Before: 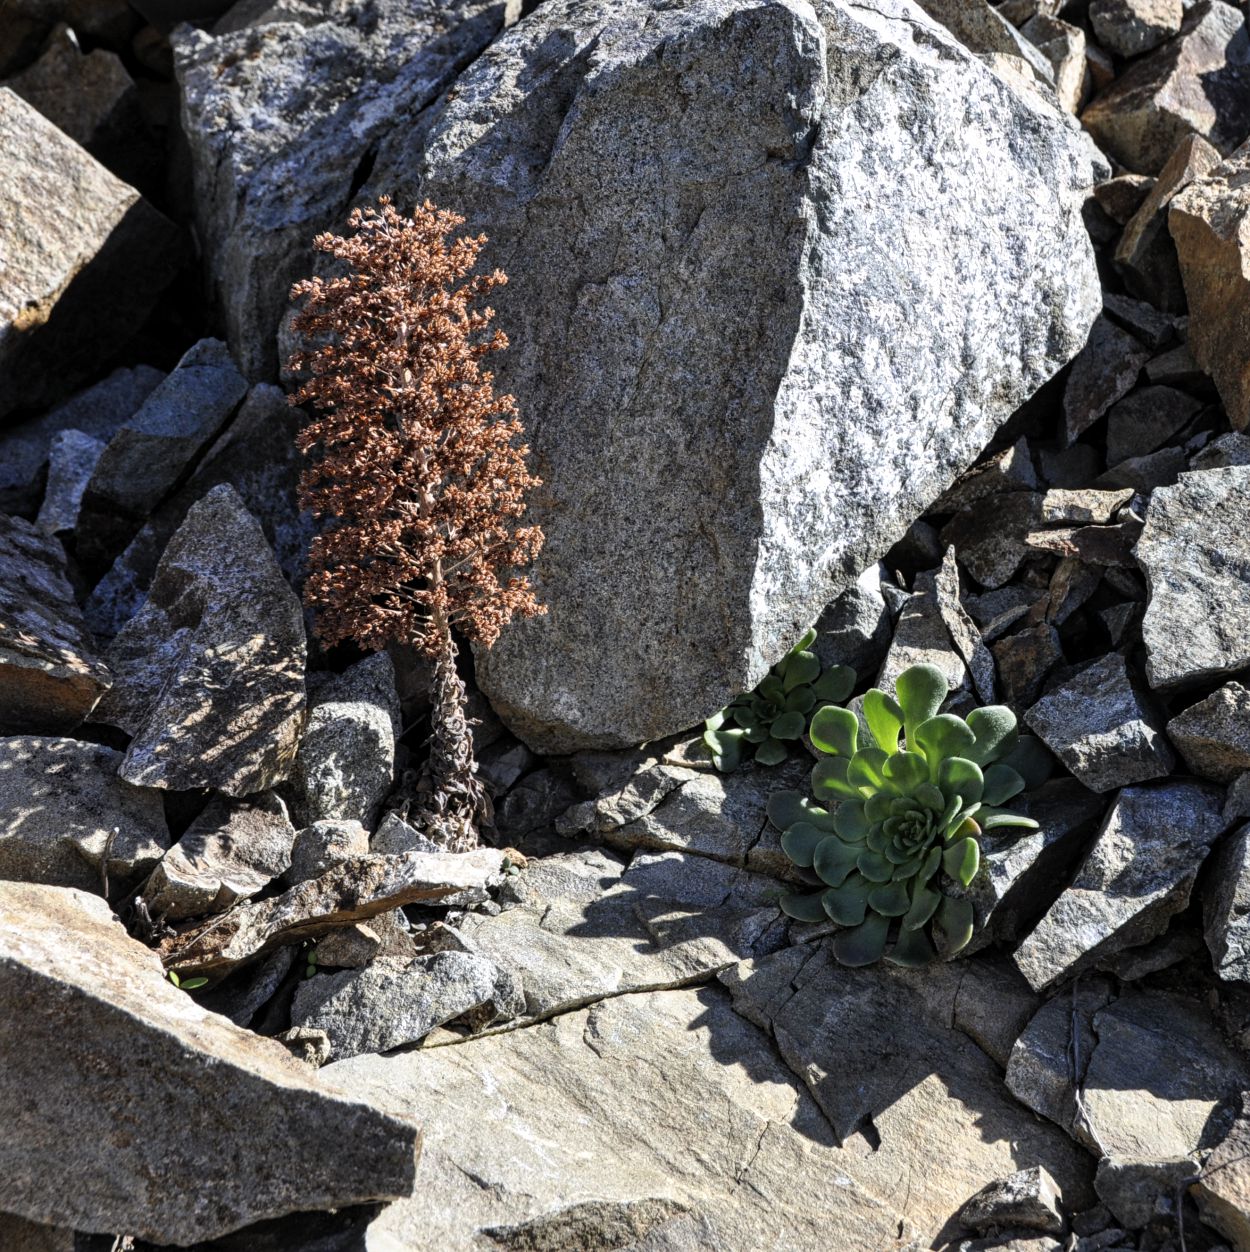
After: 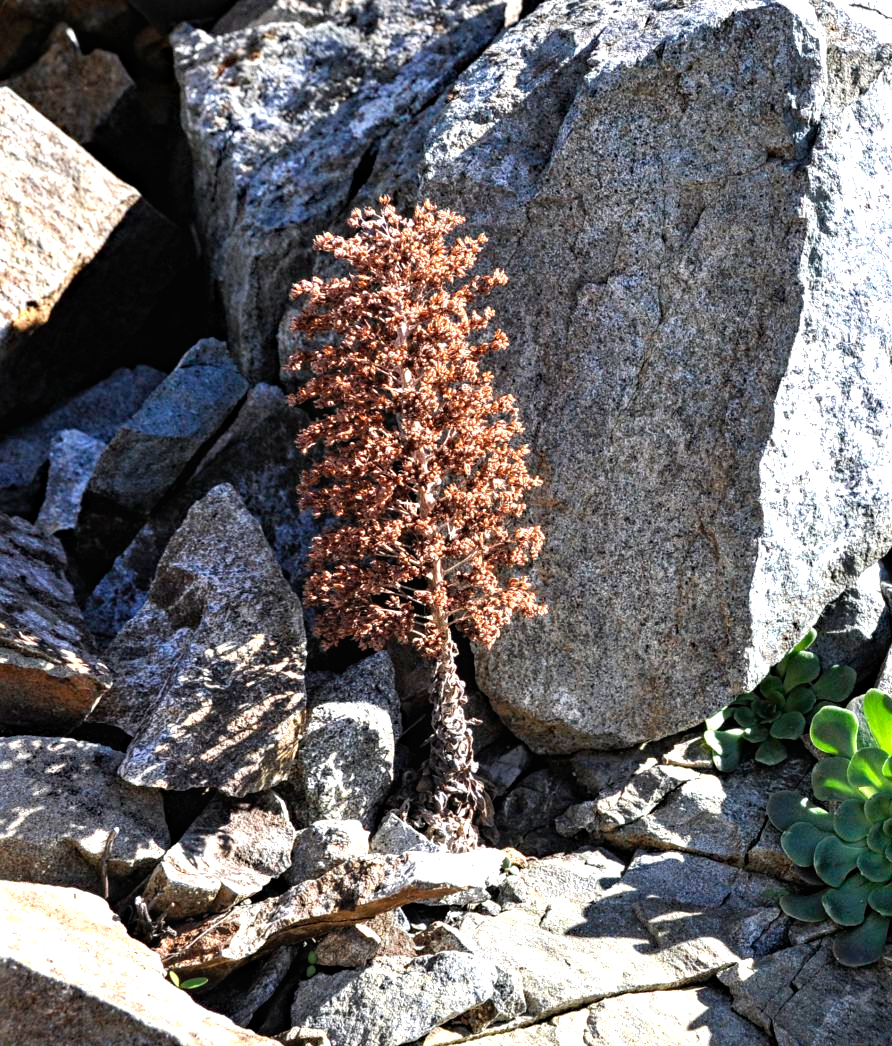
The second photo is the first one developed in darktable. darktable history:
exposure: black level correction -0.001, exposure 0.907 EV, compensate exposure bias true, compensate highlight preservation false
haze removal: compatibility mode true, adaptive false
crop: right 28.615%, bottom 16.419%
